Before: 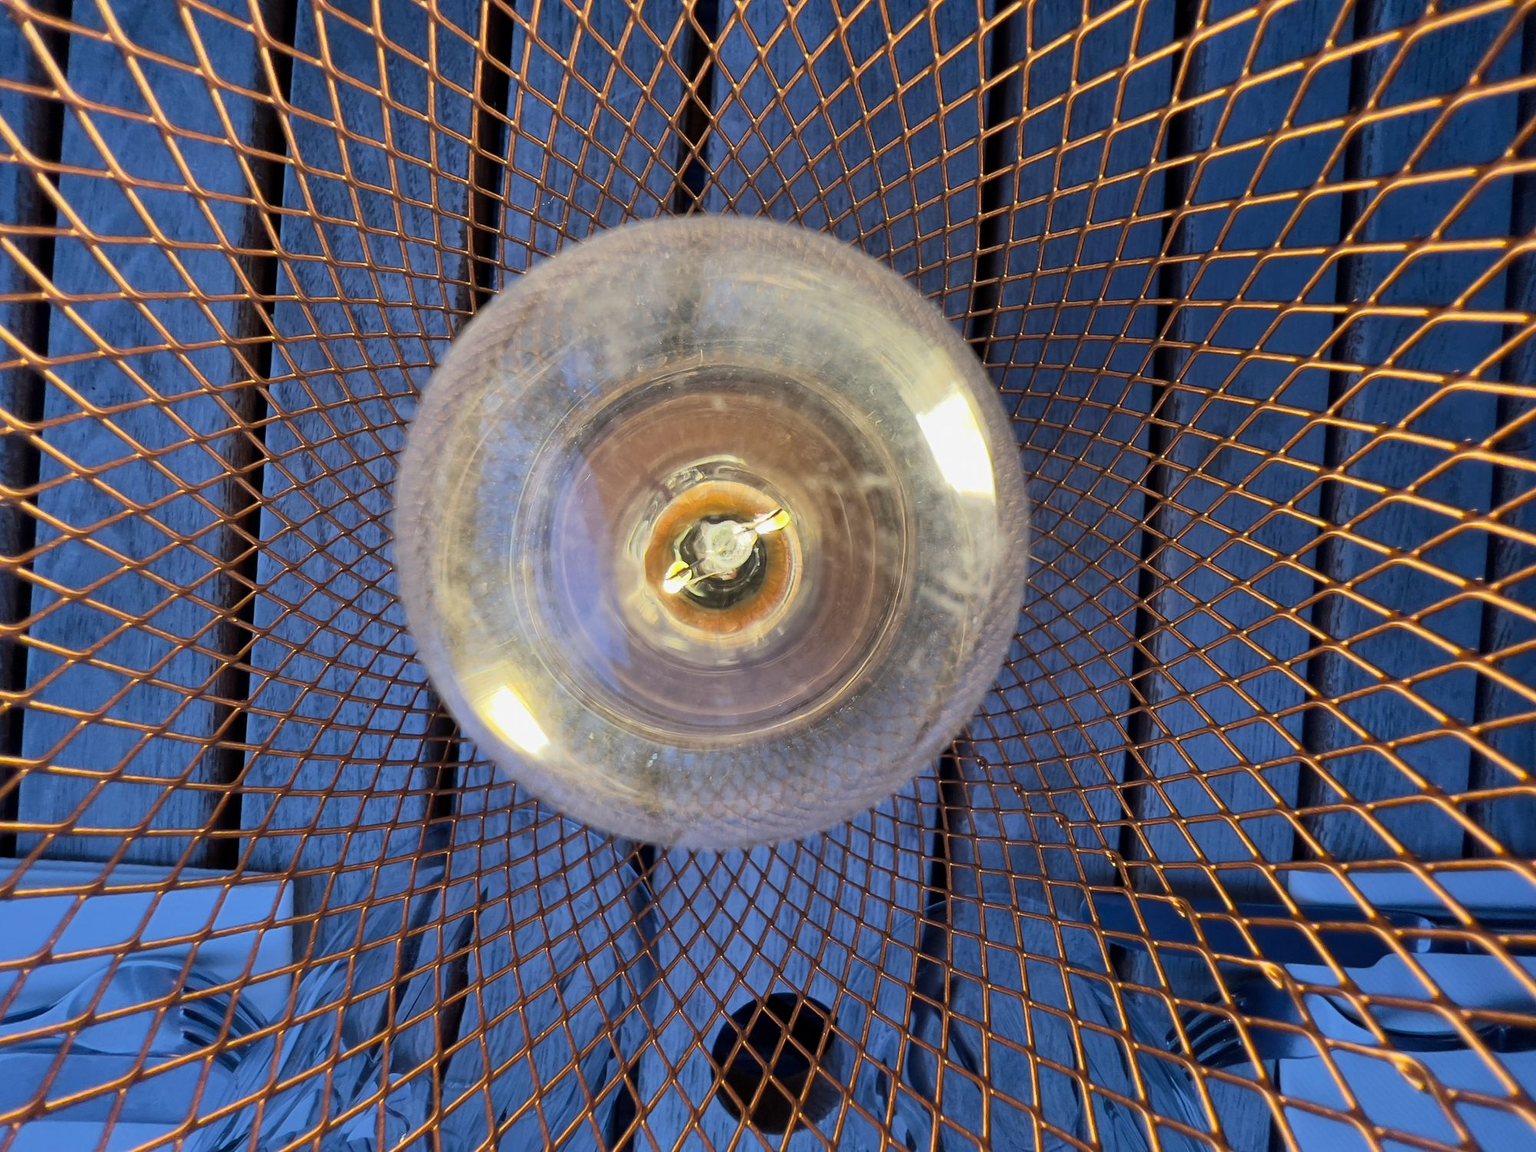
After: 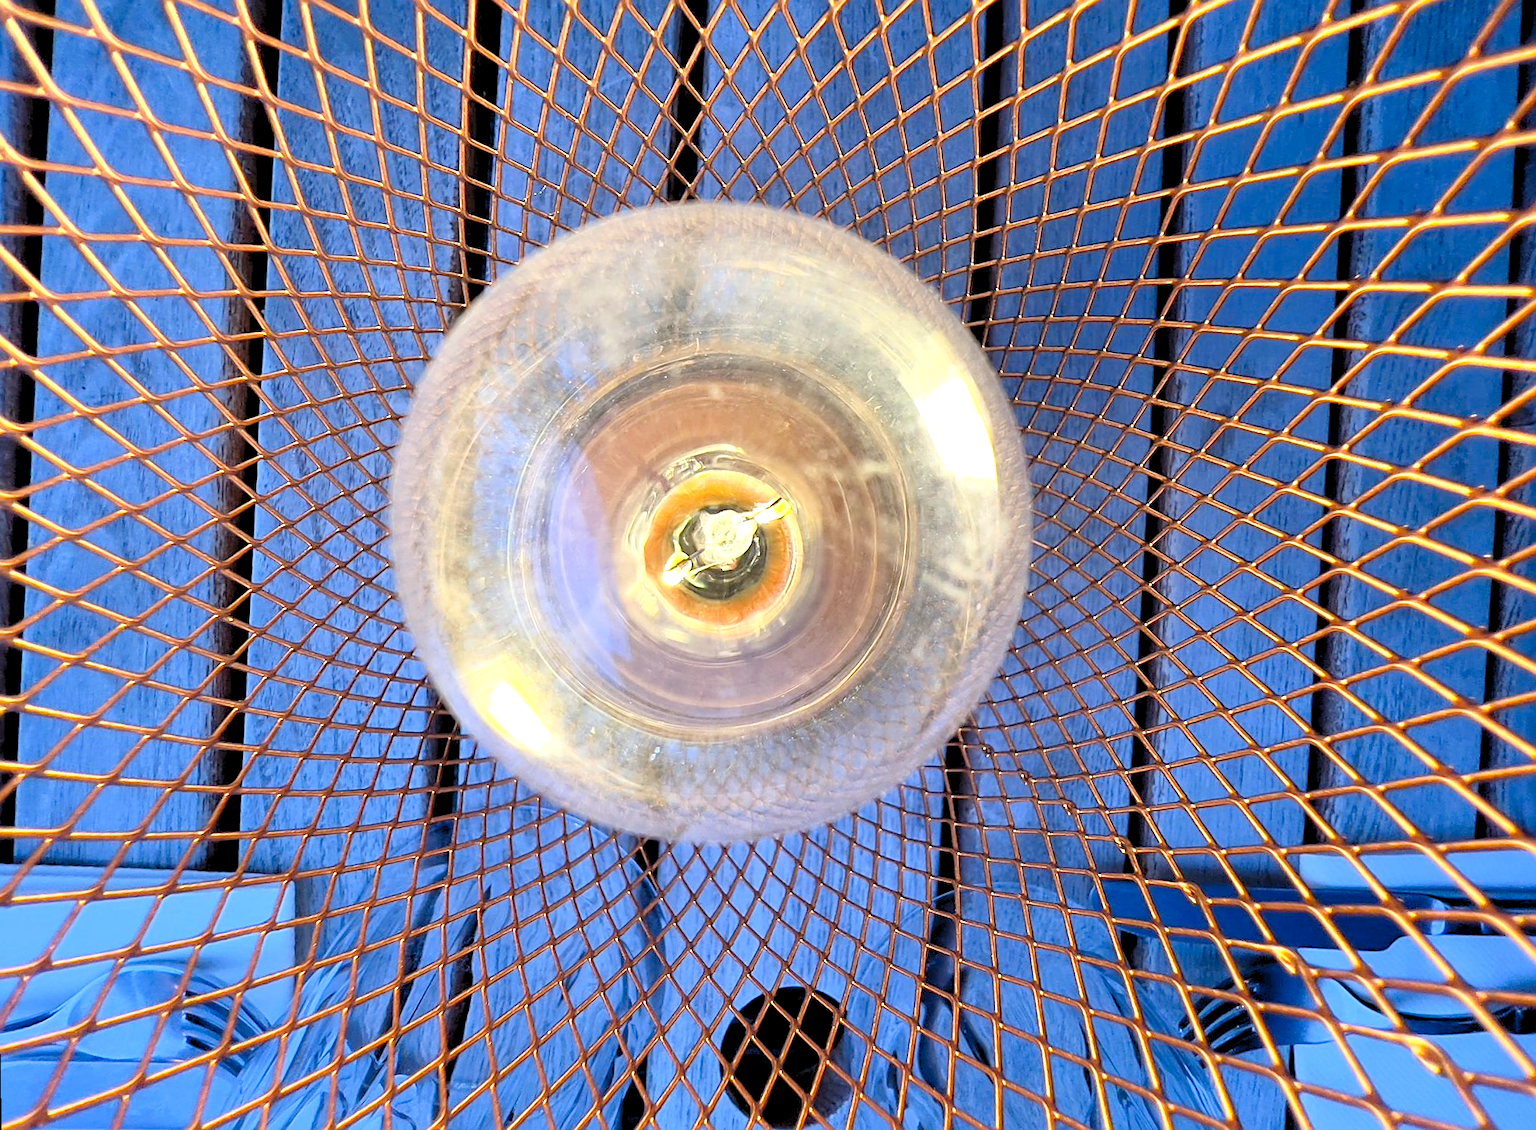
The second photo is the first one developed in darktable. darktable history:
rotate and perspective: rotation -1°, crop left 0.011, crop right 0.989, crop top 0.025, crop bottom 0.975
levels: levels [0.036, 0.364, 0.827]
tone equalizer: on, module defaults
sharpen: on, module defaults
